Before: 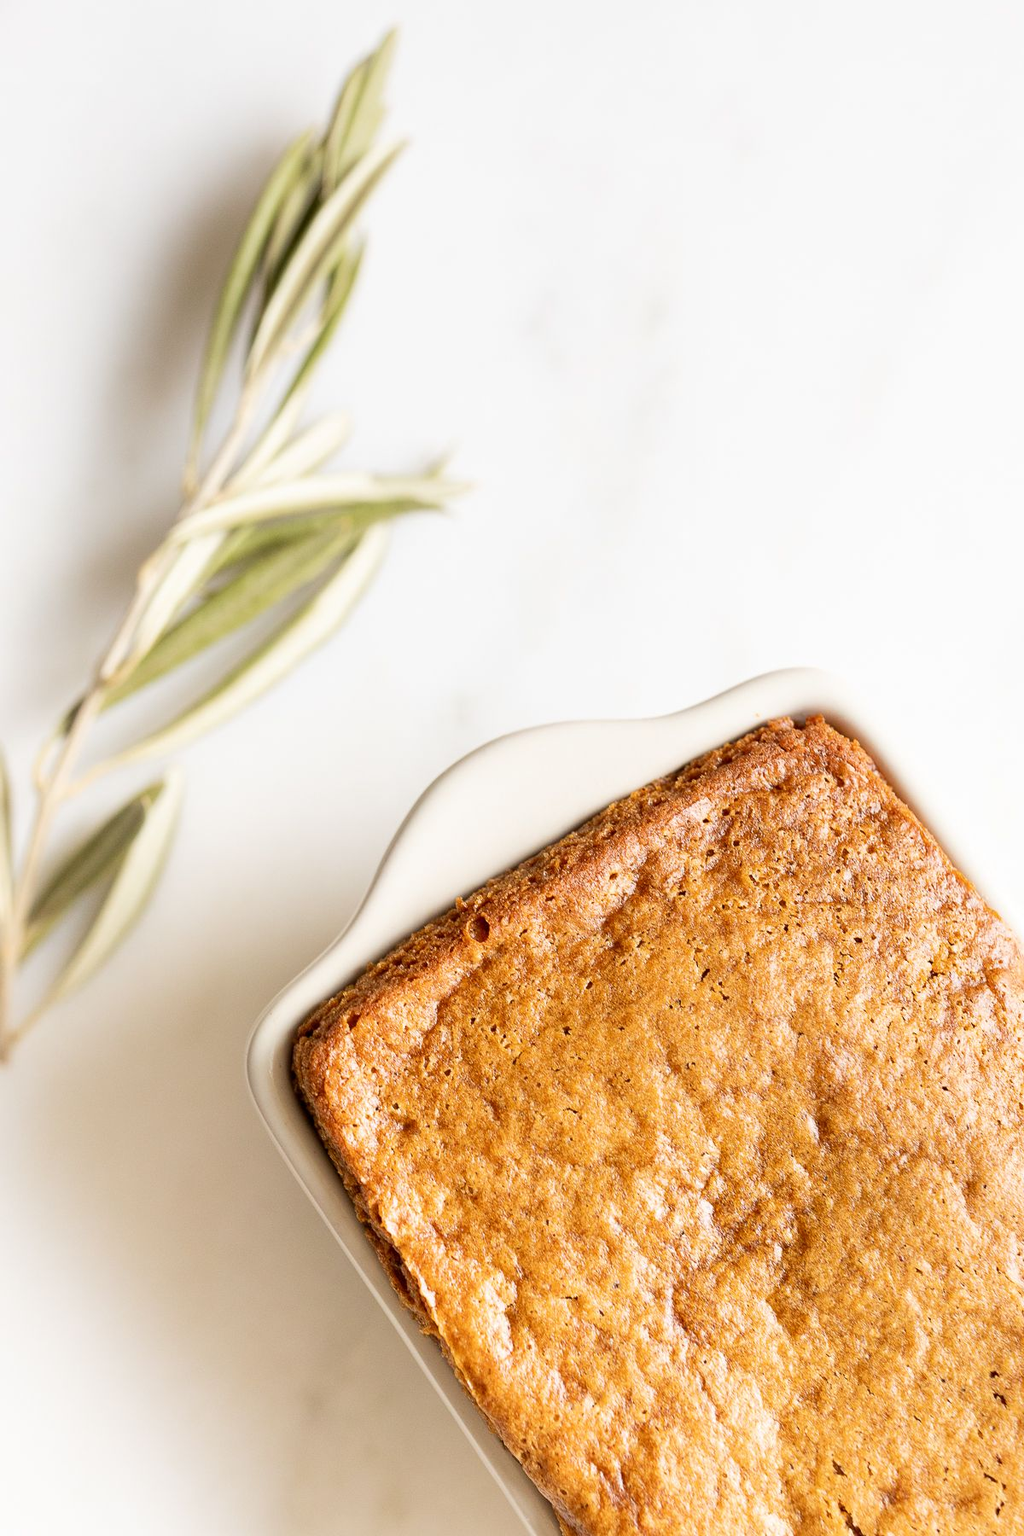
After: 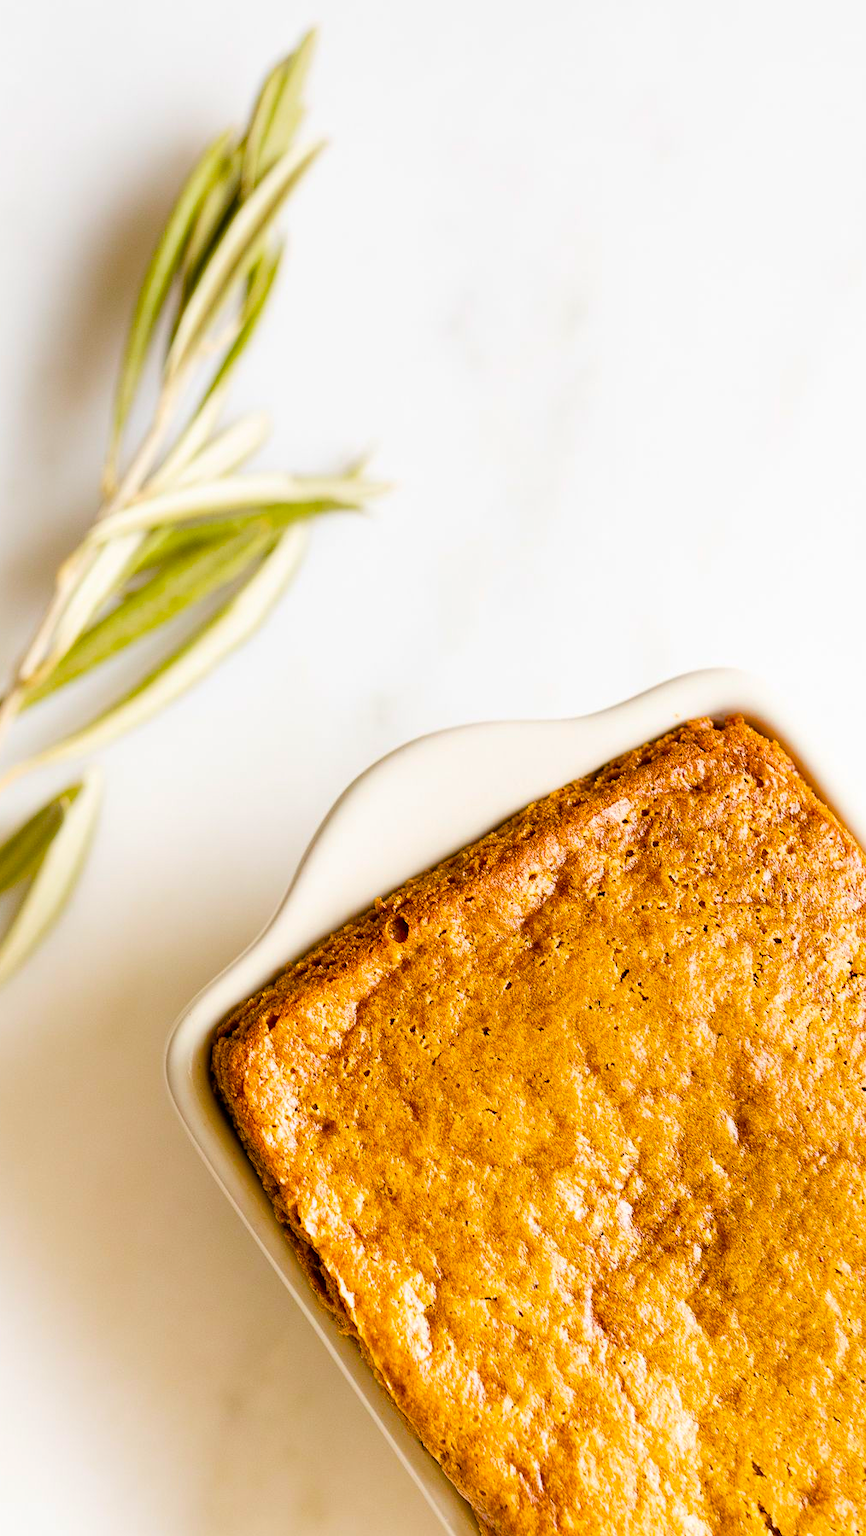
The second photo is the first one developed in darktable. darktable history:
color balance rgb: linear chroma grading › global chroma 33.506%, perceptual saturation grading › global saturation 34.864%, perceptual saturation grading › highlights -25.42%, perceptual saturation grading › shadows 49.274%
crop: left 7.978%, right 7.407%
